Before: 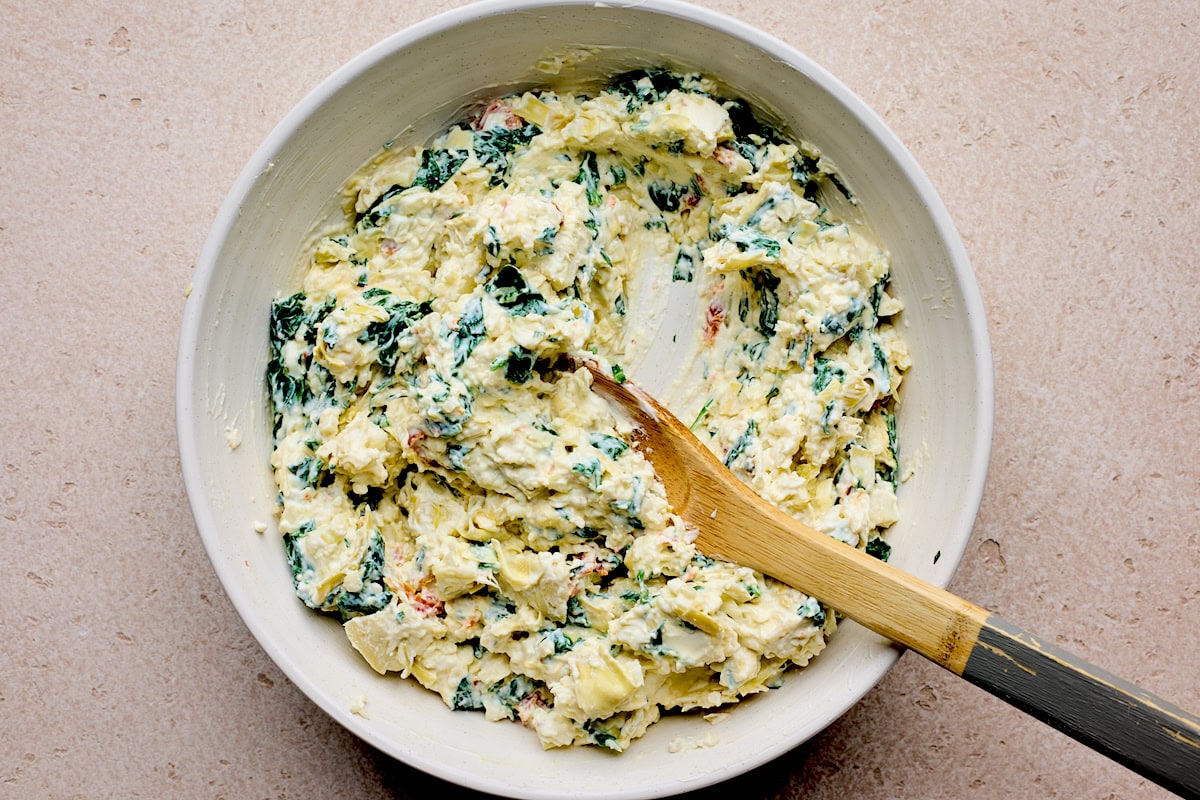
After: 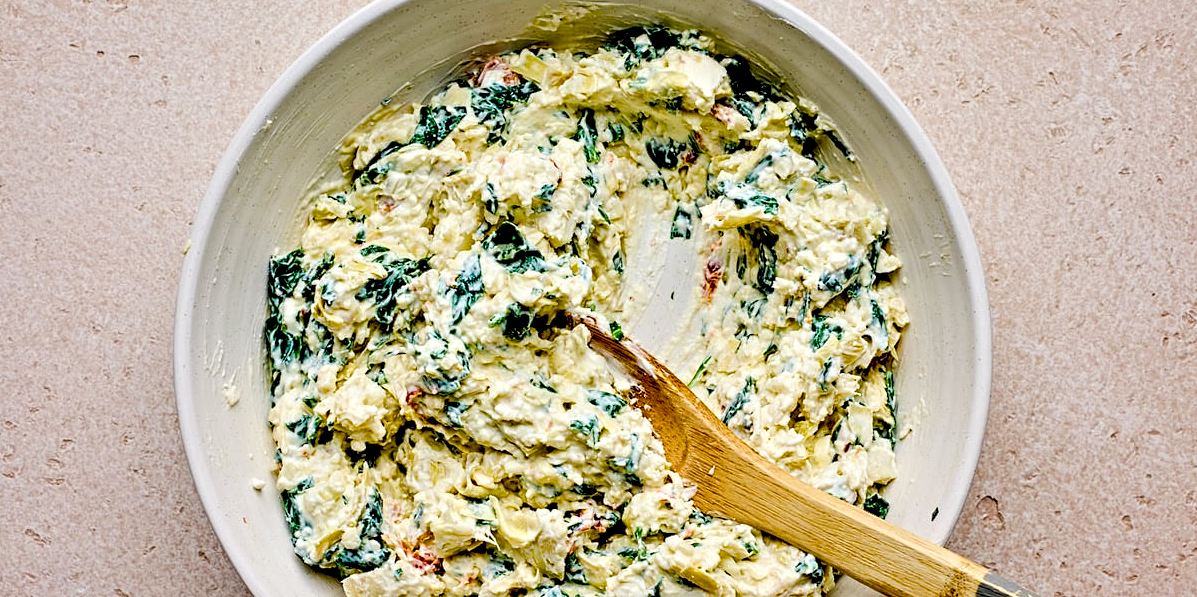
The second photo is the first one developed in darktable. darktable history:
contrast equalizer: octaves 7, y [[0.5, 0.542, 0.583, 0.625, 0.667, 0.708], [0.5 ×6], [0.5 ×6], [0 ×6], [0 ×6]]
crop: left 0.194%, top 5.483%, bottom 19.81%
color balance rgb: shadows fall-off 102.454%, perceptual saturation grading › global saturation 0.696%, perceptual saturation grading › highlights -17.671%, perceptual saturation grading › mid-tones 33.647%, perceptual saturation grading › shadows 50.498%, perceptual brilliance grading › global brilliance -5.709%, perceptual brilliance grading › highlights 25%, perceptual brilliance grading › mid-tones 7.298%, perceptual brilliance grading › shadows -4.674%, mask middle-gray fulcrum 21.641%, contrast -29.674%
